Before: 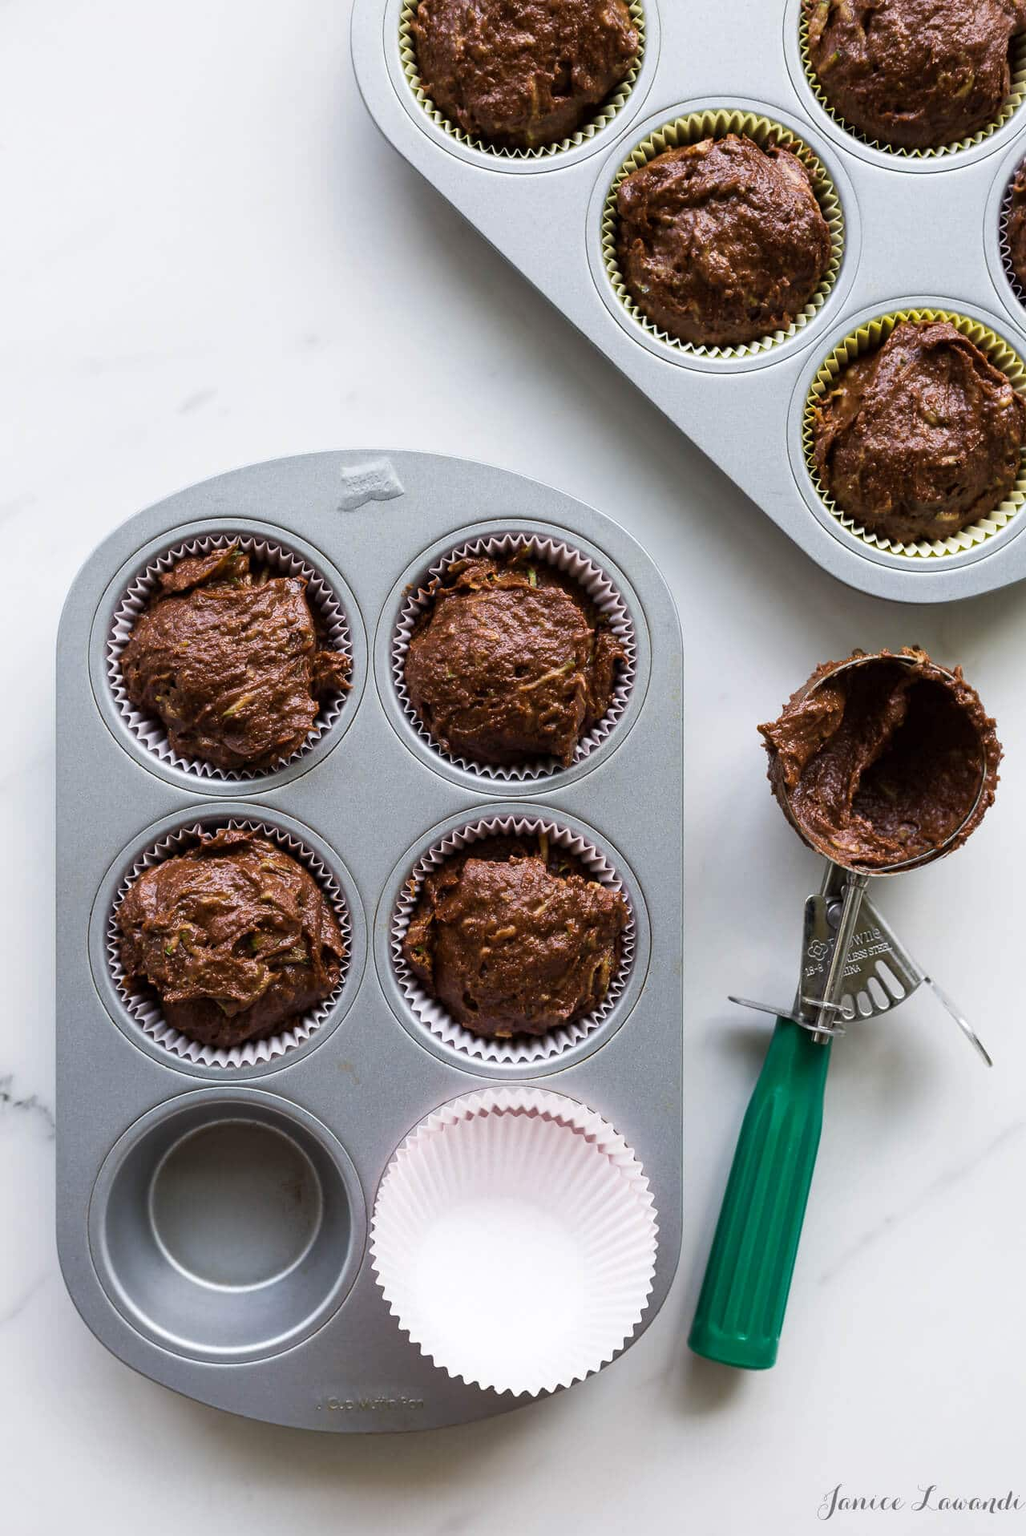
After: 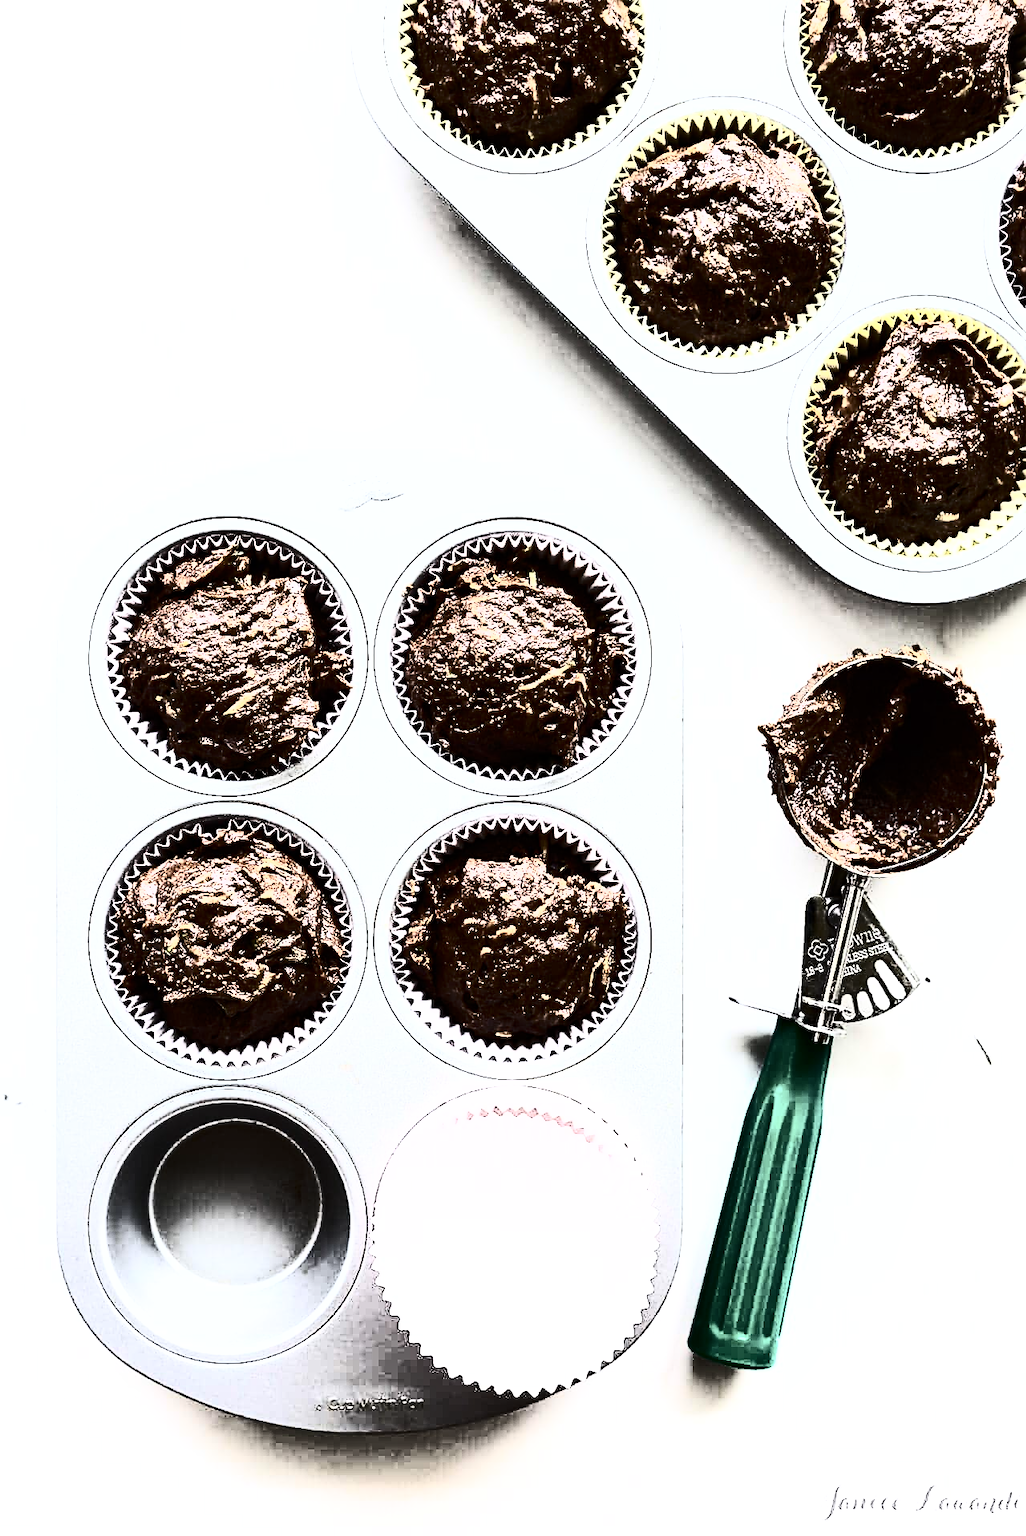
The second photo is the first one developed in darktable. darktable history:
shadows and highlights: low approximation 0.01, soften with gaussian
color correction: saturation 0.57
tone equalizer: -8 EV -1.08 EV, -7 EV -1.01 EV, -6 EV -0.867 EV, -5 EV -0.578 EV, -3 EV 0.578 EV, -2 EV 0.867 EV, -1 EV 1.01 EV, +0 EV 1.08 EV, edges refinement/feathering 500, mask exposure compensation -1.57 EV, preserve details no
exposure: exposure 0.6 EV, compensate highlight preservation false
sharpen: on, module defaults
contrast brightness saturation: contrast 0.93, brightness 0.2
